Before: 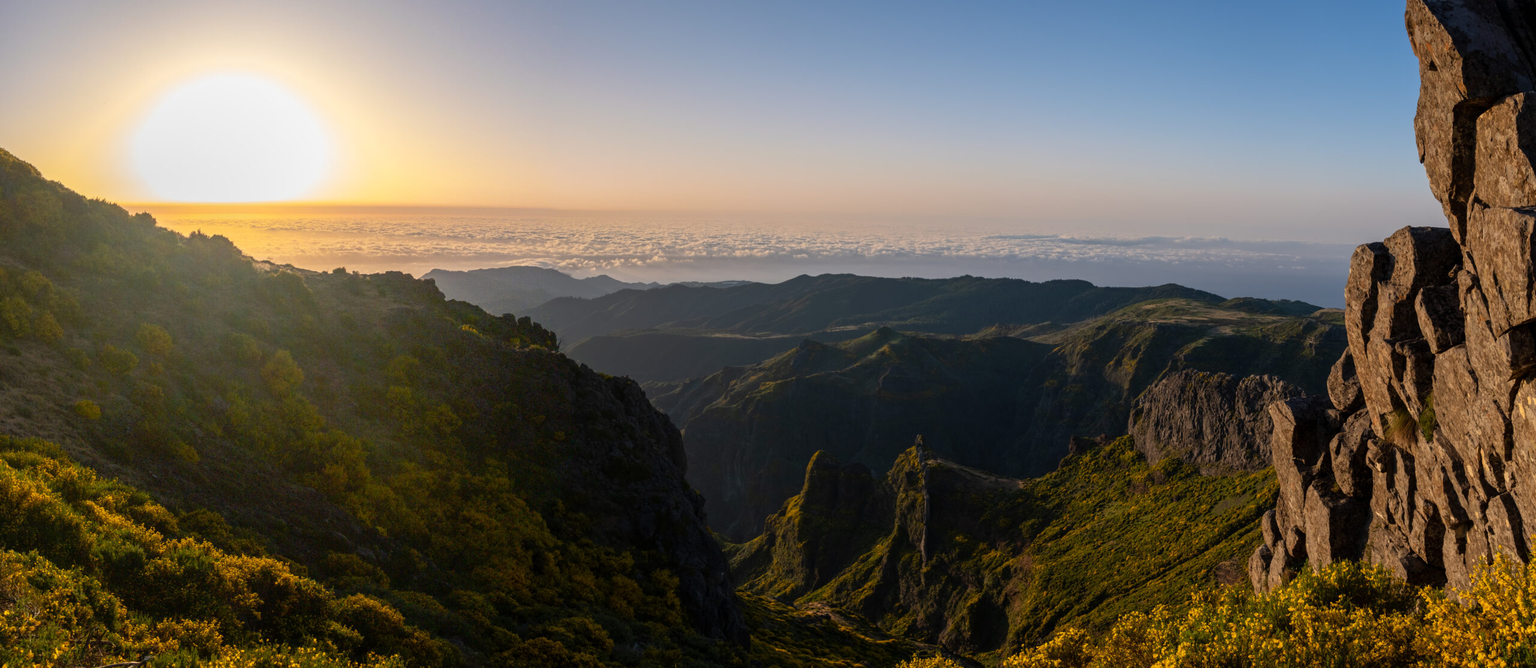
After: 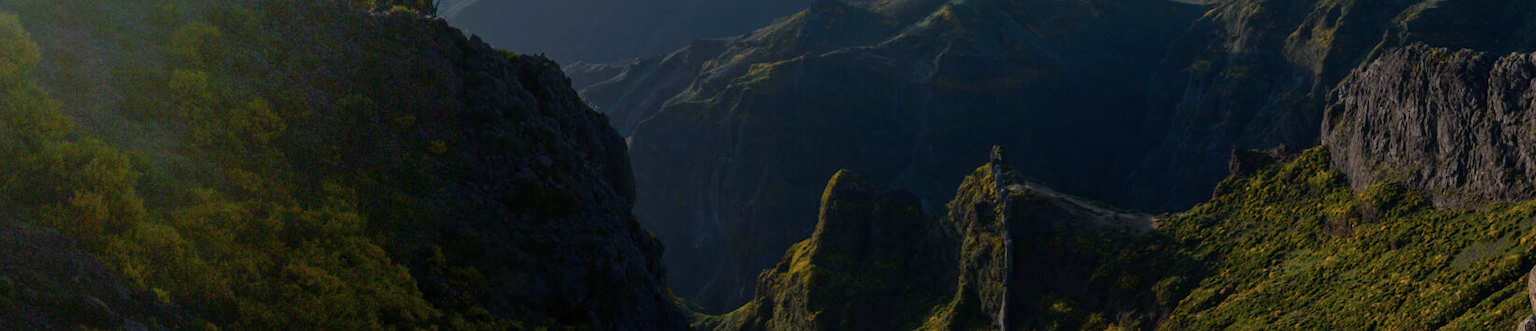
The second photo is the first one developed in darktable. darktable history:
color calibration: x 0.396, y 0.386, temperature 3669 K
crop: left 18.091%, top 51.13%, right 17.525%, bottom 16.85%
